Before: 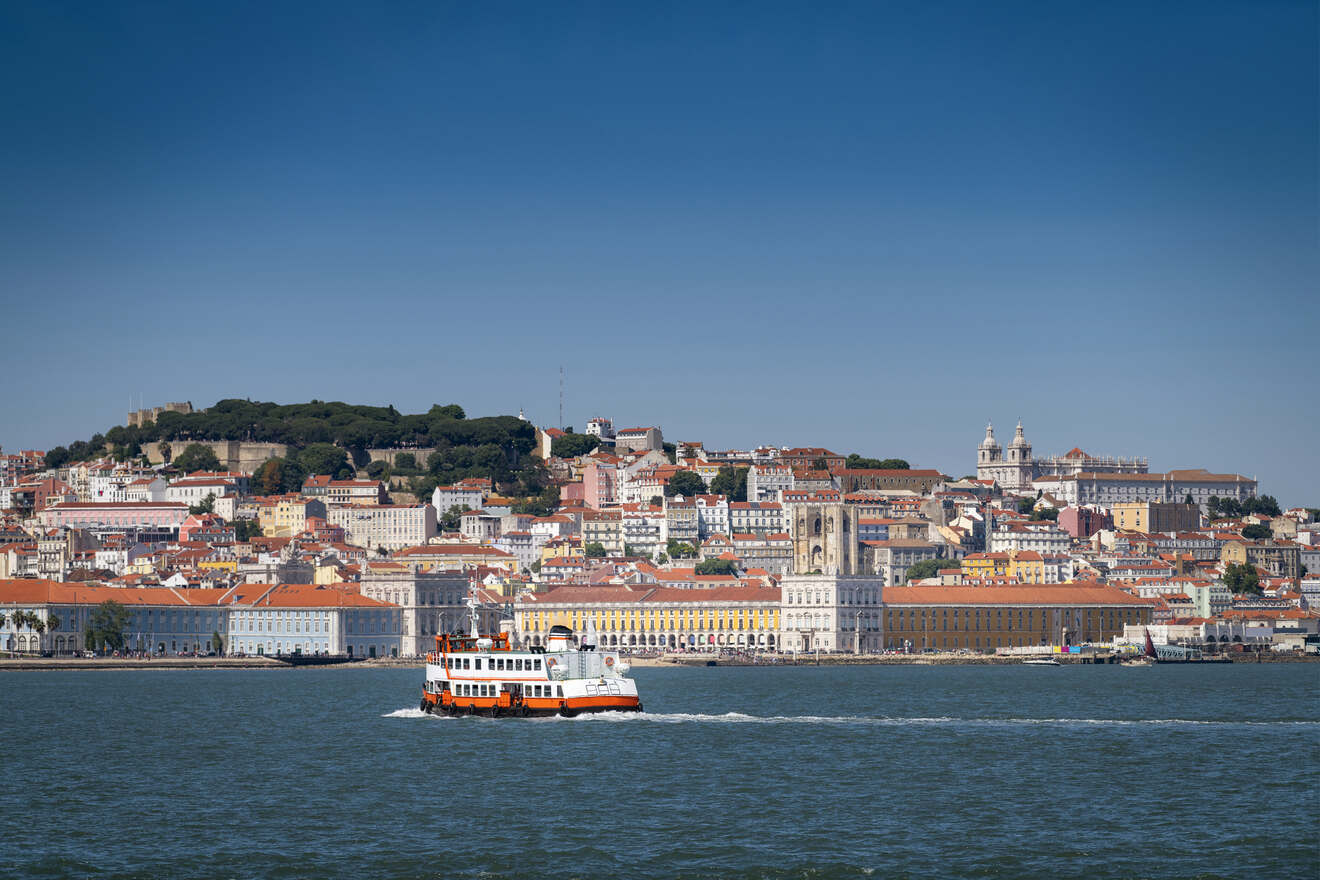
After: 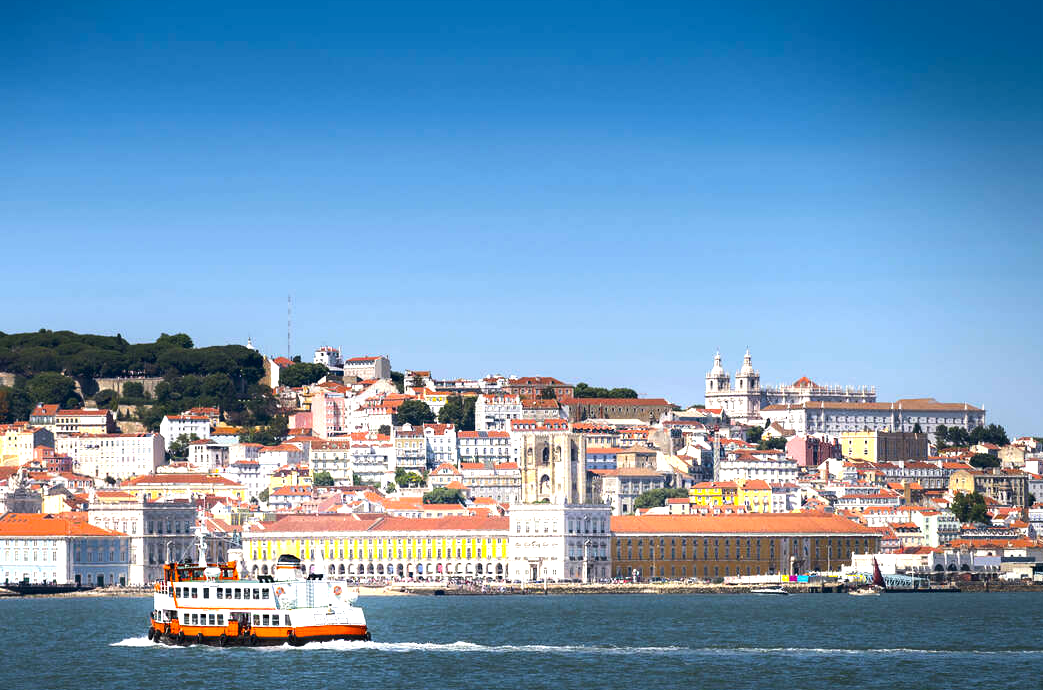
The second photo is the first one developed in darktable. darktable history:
crop and rotate: left 20.657%, top 8.097%, right 0.321%, bottom 13.385%
color balance rgb: perceptual saturation grading › global saturation 25.373%, perceptual brilliance grading › highlights 8.355%, perceptual brilliance grading › mid-tones 3.054%, perceptual brilliance grading › shadows 2.042%
tone equalizer: -8 EV 0.001 EV, -7 EV -0.002 EV, -6 EV 0.004 EV, -5 EV -0.022 EV, -4 EV -0.146 EV, -3 EV -0.139 EV, -2 EV 0.217 EV, -1 EV 0.726 EV, +0 EV 0.522 EV
